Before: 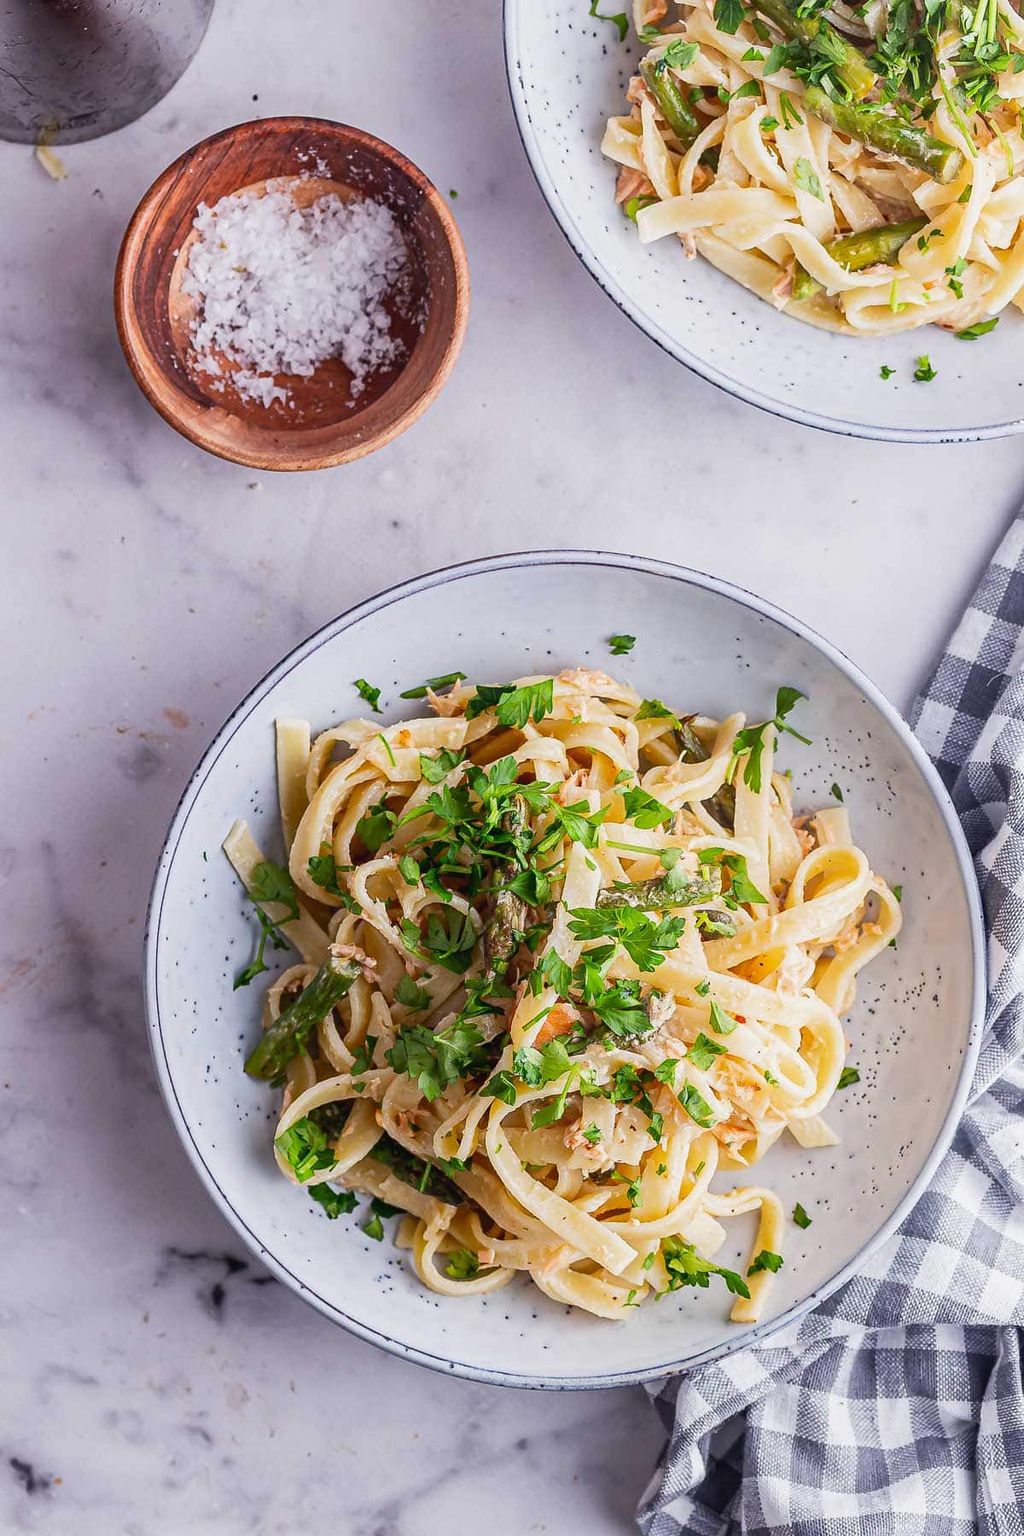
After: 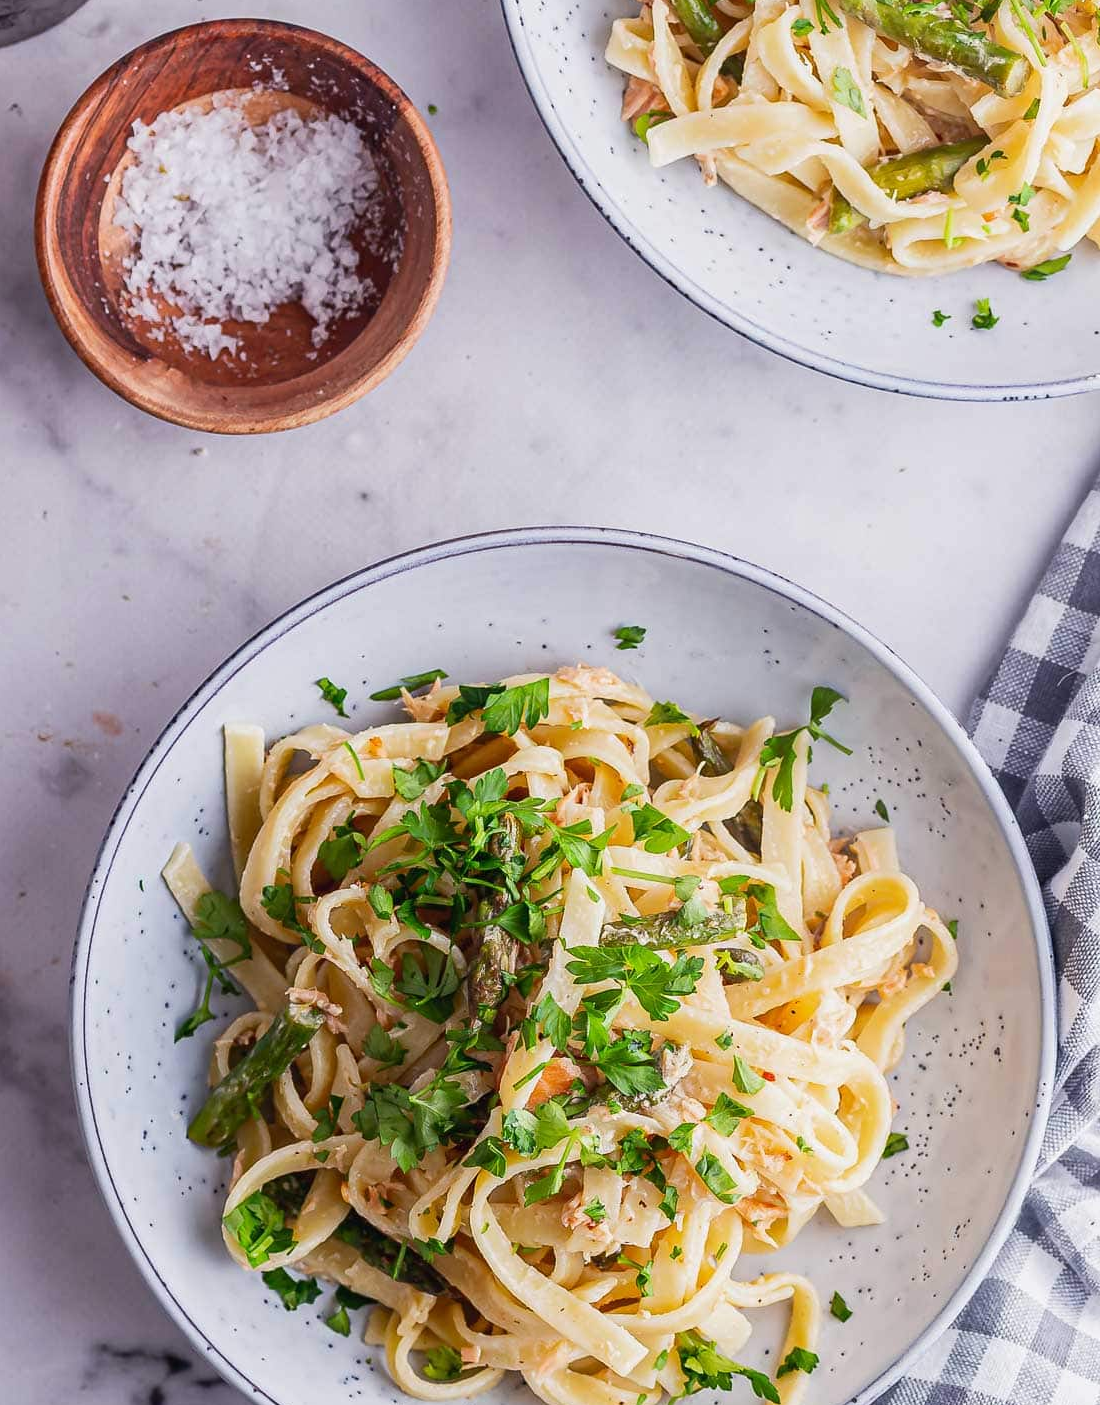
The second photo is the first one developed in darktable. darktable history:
crop: left 8.304%, top 6.583%, bottom 15.357%
